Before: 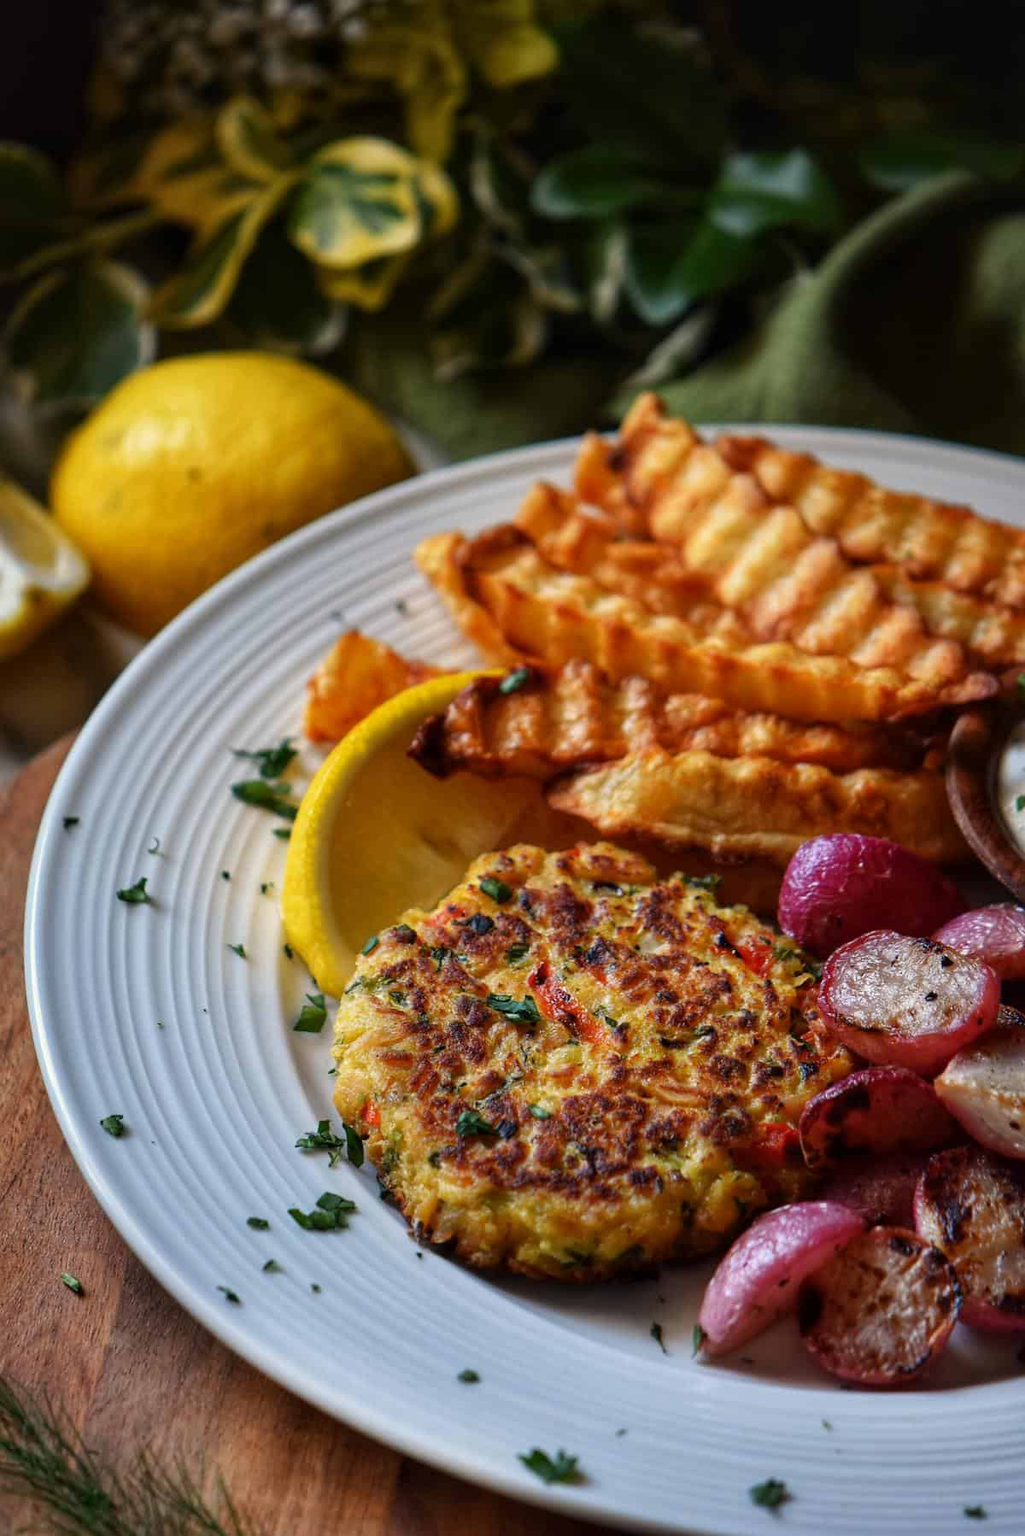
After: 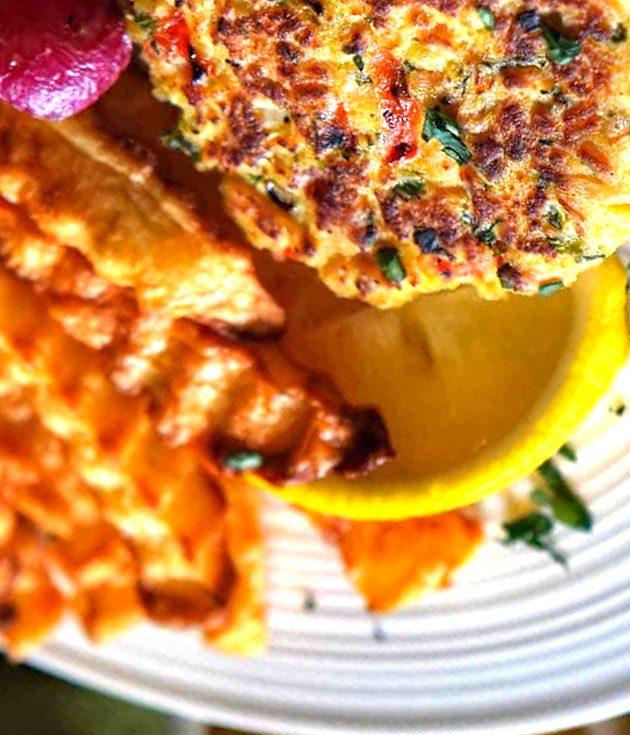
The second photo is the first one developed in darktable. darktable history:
haze removal: compatibility mode true, adaptive false
crop and rotate: angle 147.96°, left 9.184%, top 15.682%, right 4.465%, bottom 17.124%
exposure: black level correction 0, exposure 1.028 EV, compensate highlight preservation false
